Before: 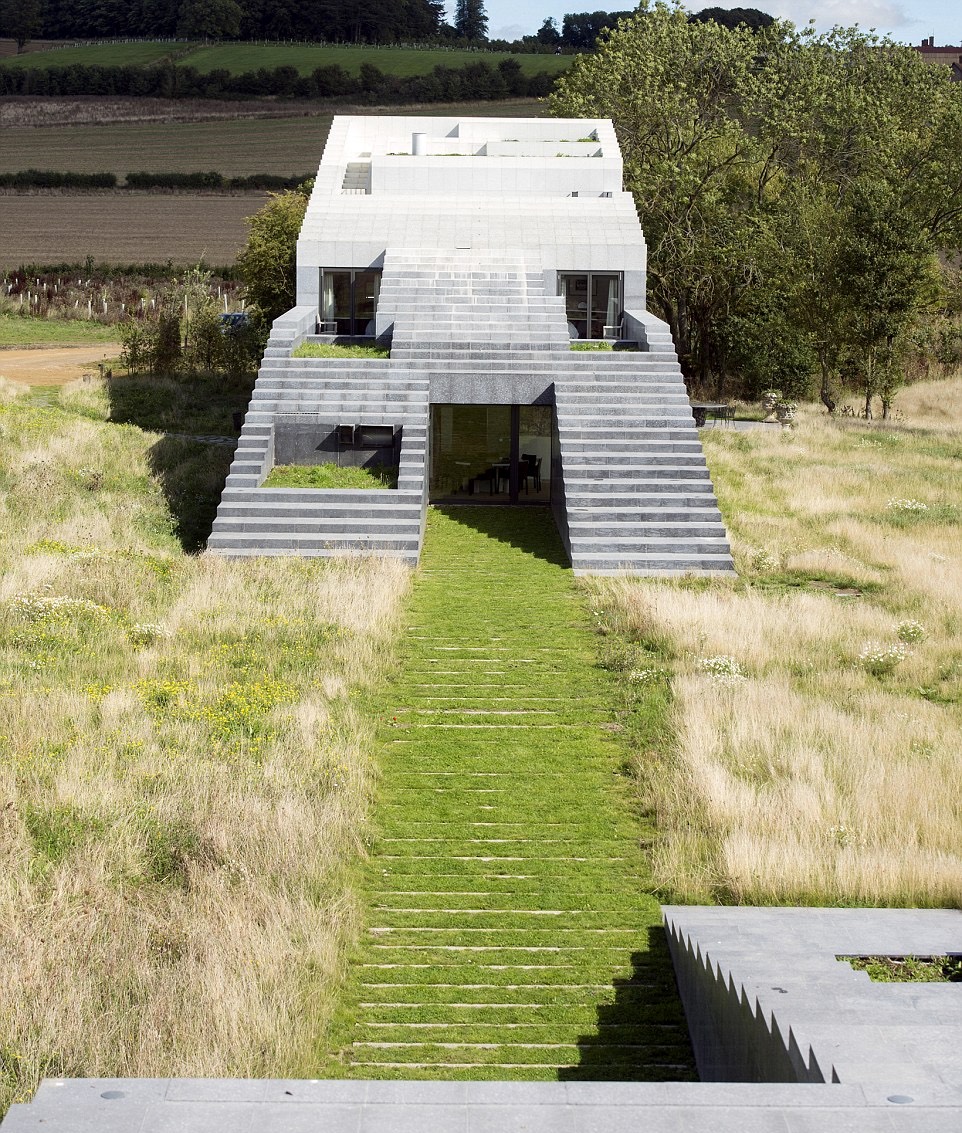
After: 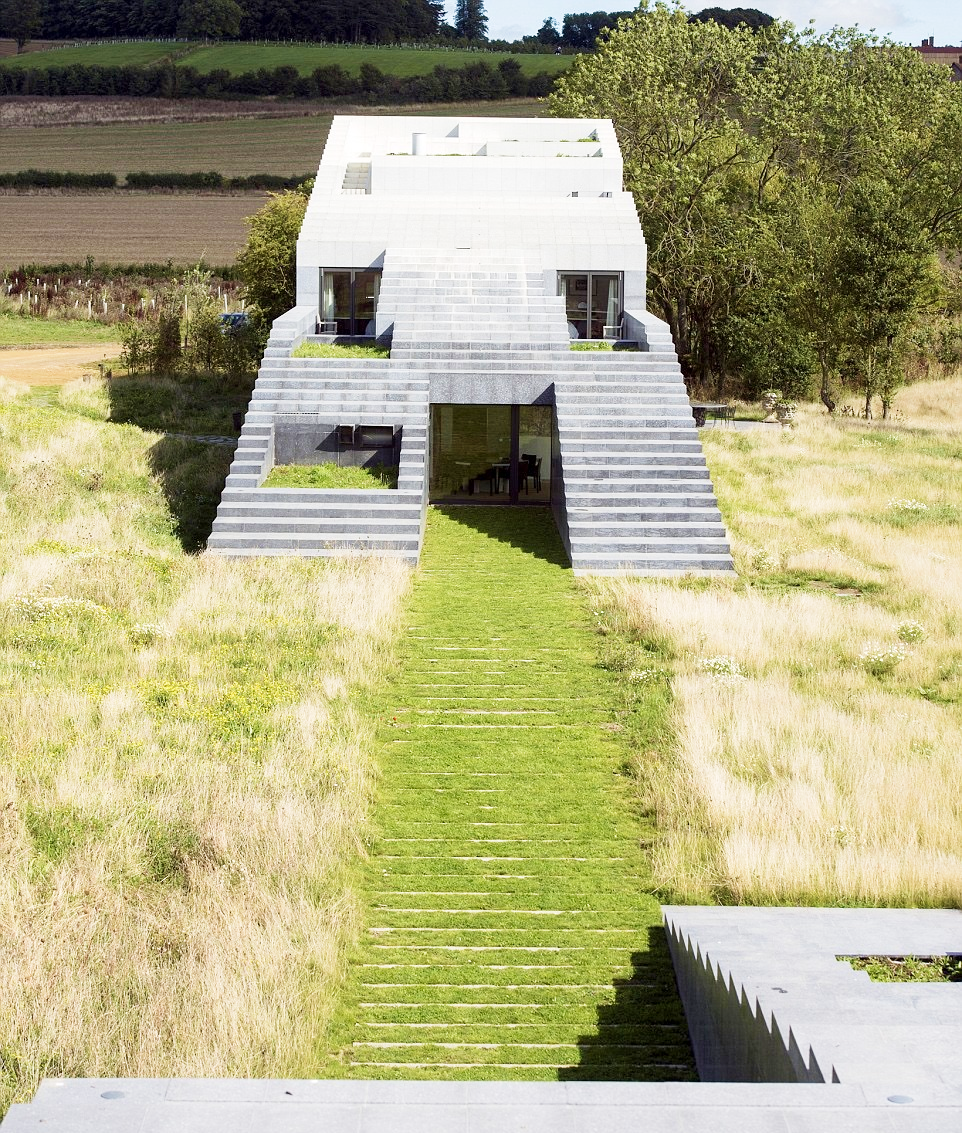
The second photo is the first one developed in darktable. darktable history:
velvia: strength 30.49%
base curve: curves: ch0 [(0, 0) (0.204, 0.334) (0.55, 0.733) (1, 1)], preserve colors none
